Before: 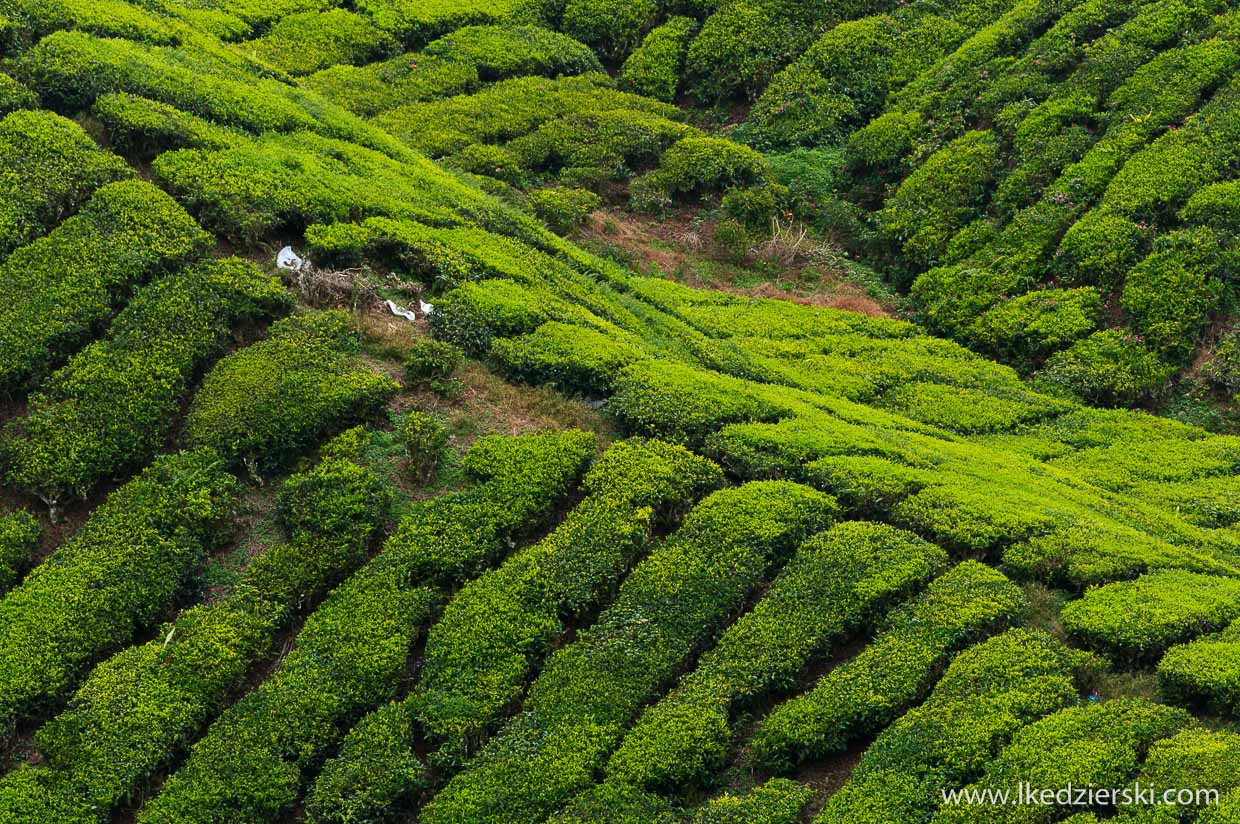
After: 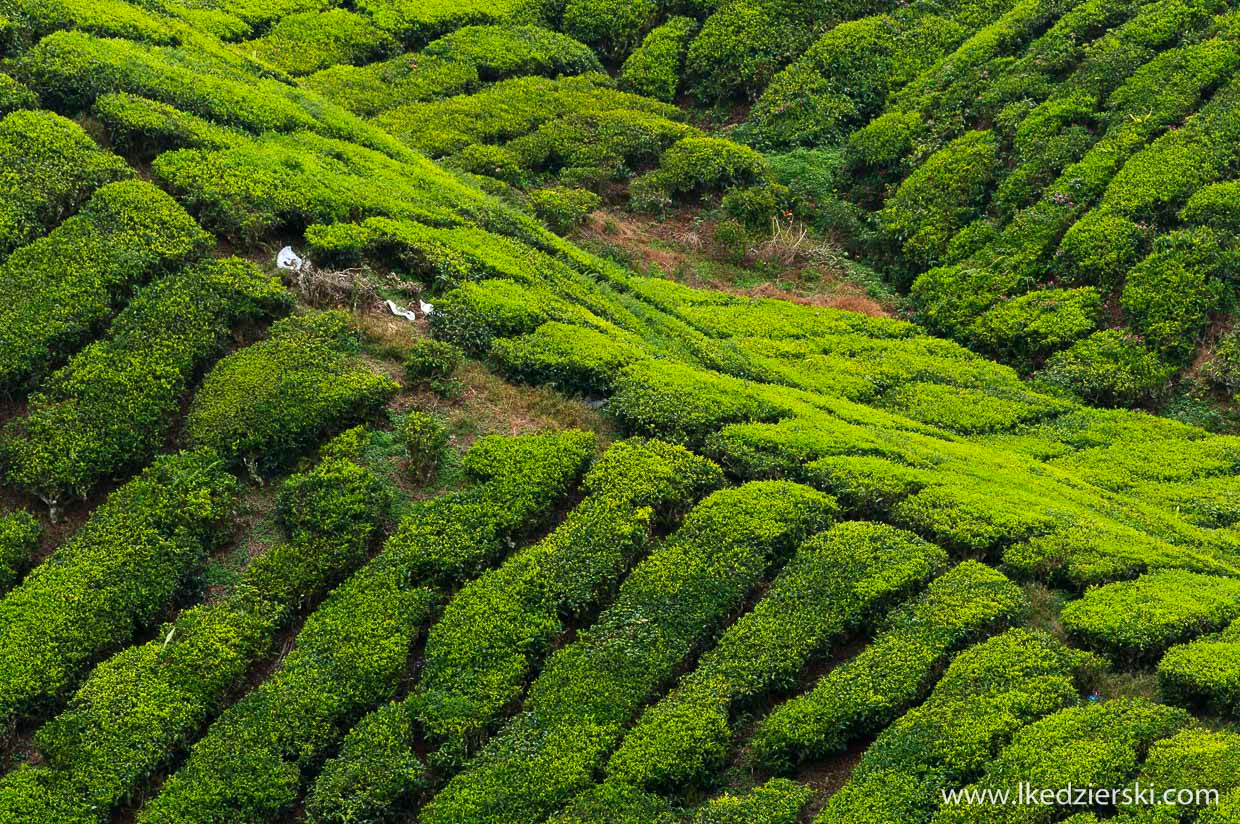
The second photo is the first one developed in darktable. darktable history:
levels: levels [0, 0.476, 0.951]
color zones: curves: ch1 [(0, 0.525) (0.143, 0.556) (0.286, 0.52) (0.429, 0.5) (0.571, 0.5) (0.714, 0.5) (0.857, 0.503) (1, 0.525)]
